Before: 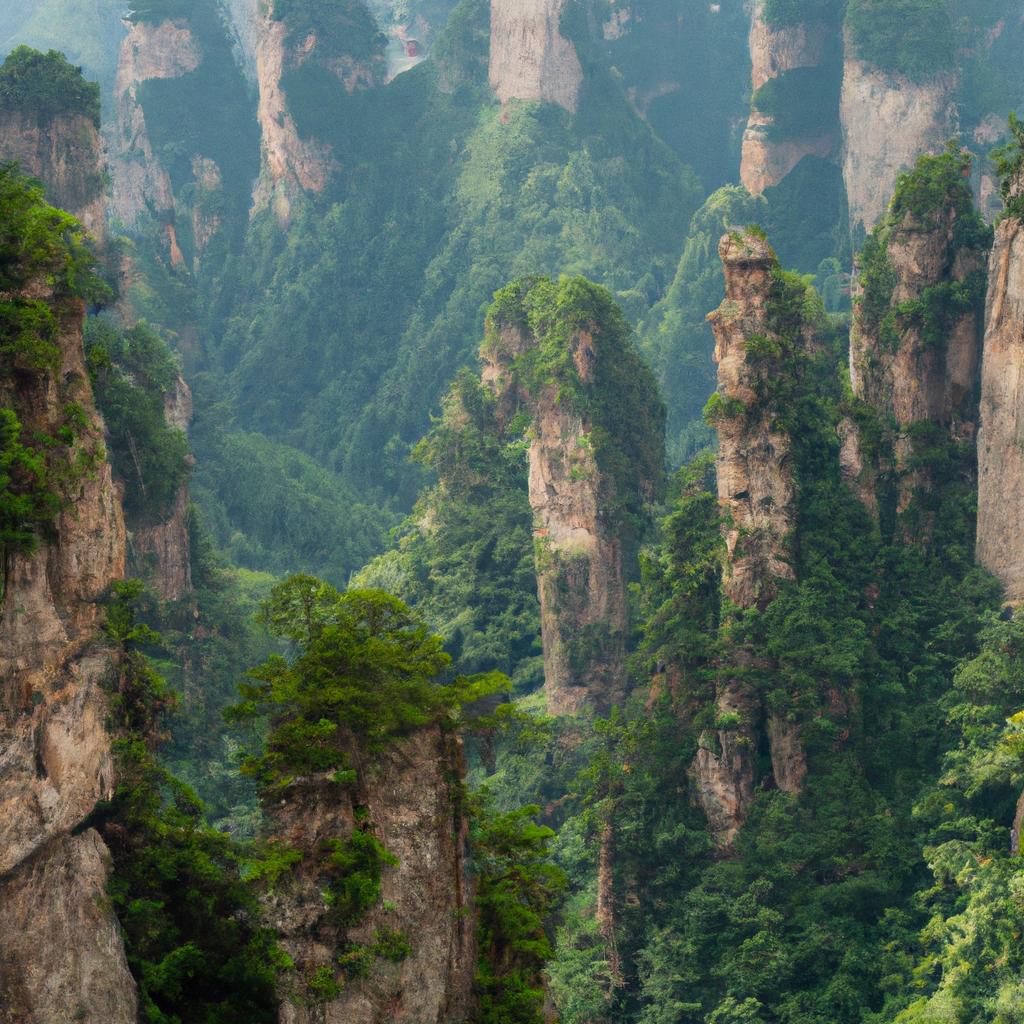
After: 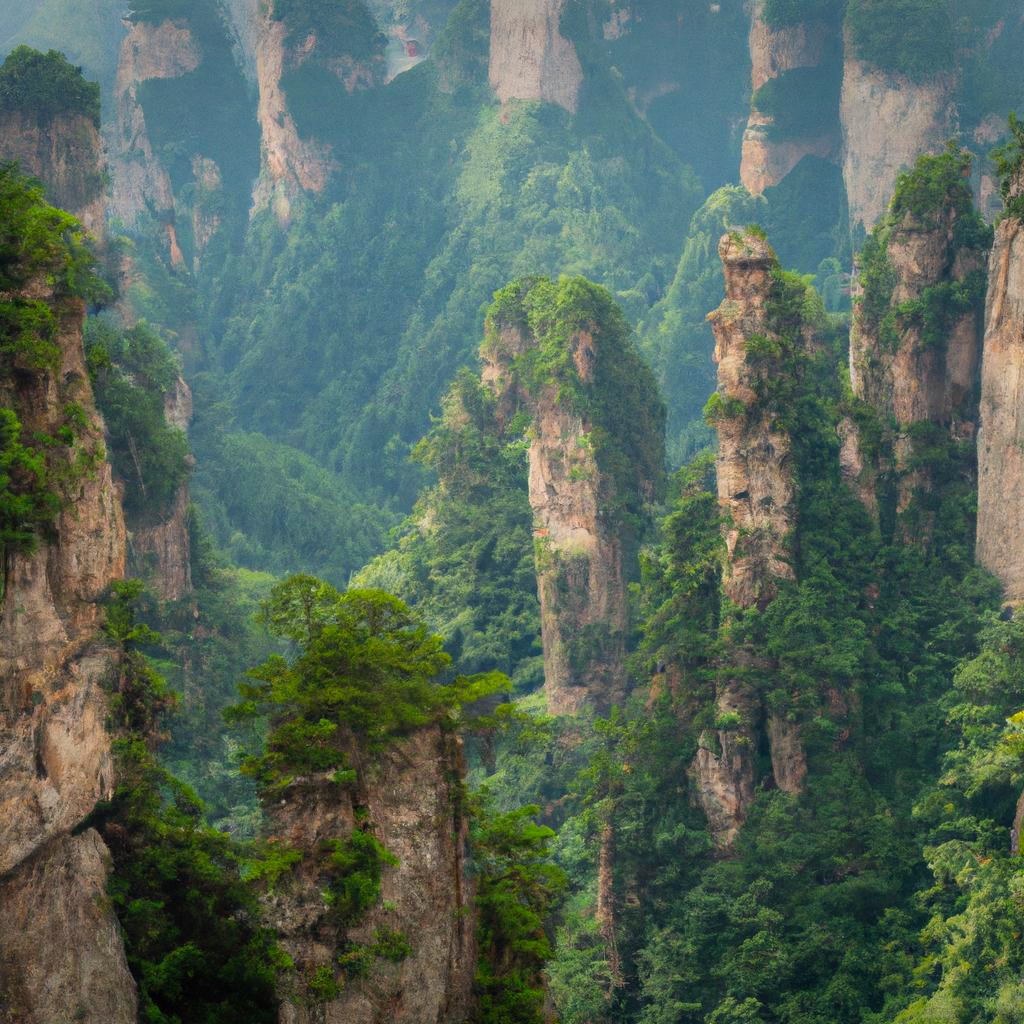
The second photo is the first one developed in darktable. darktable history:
contrast brightness saturation: contrast 0.031, brightness 0.065, saturation 0.122
vignetting: fall-off start 99.39%, brightness -0.39, saturation 0.018, width/height ratio 1.32
